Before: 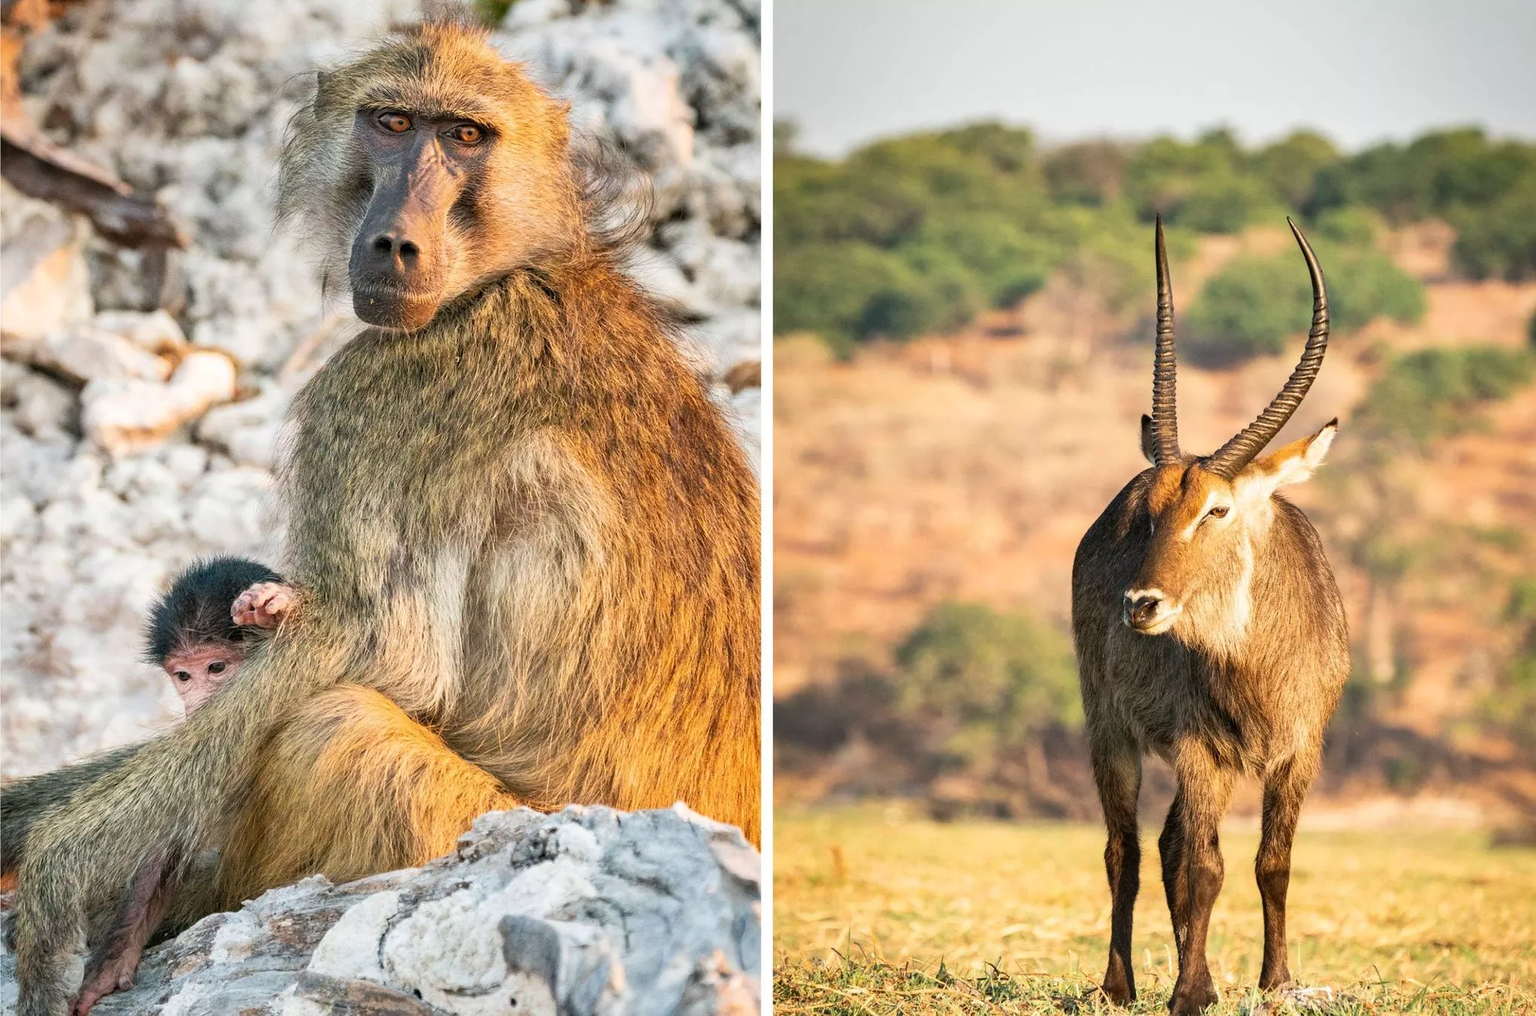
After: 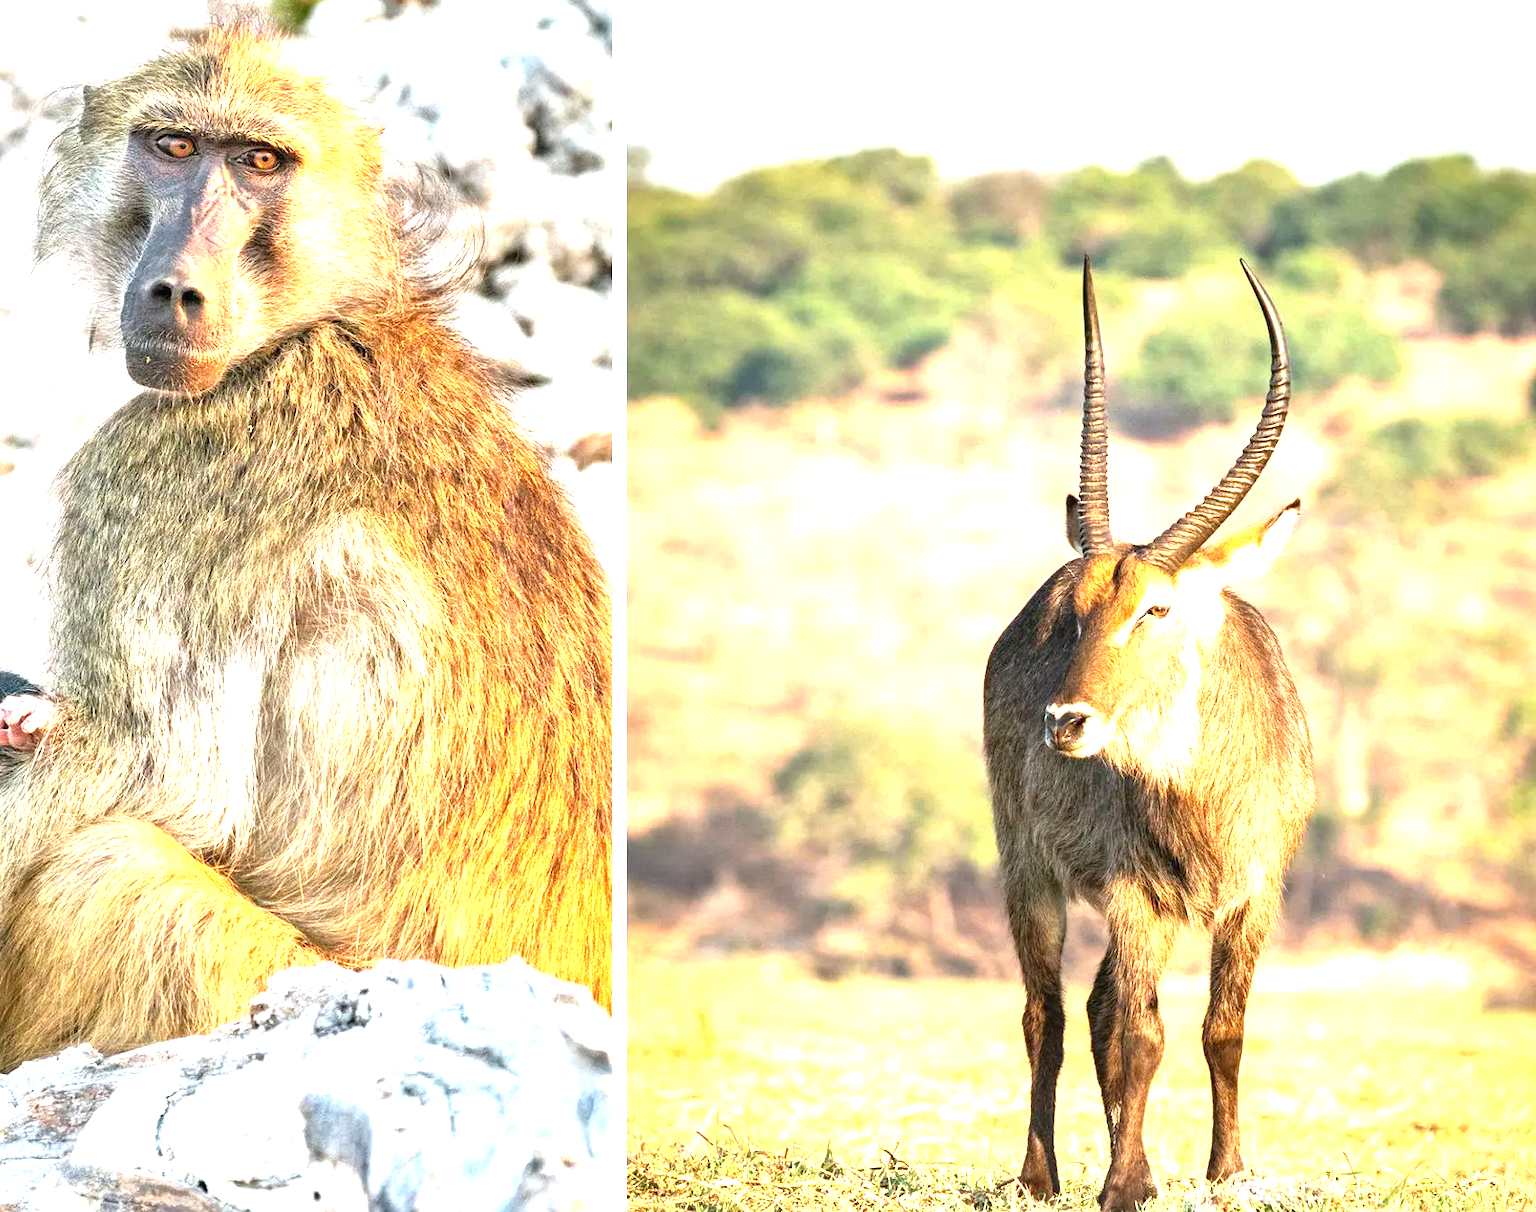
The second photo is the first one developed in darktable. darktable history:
exposure: black level correction 0, exposure 1.45 EV, compensate exposure bias true, compensate highlight preservation false
white balance: red 0.98, blue 1.034
crop: left 16.145%
